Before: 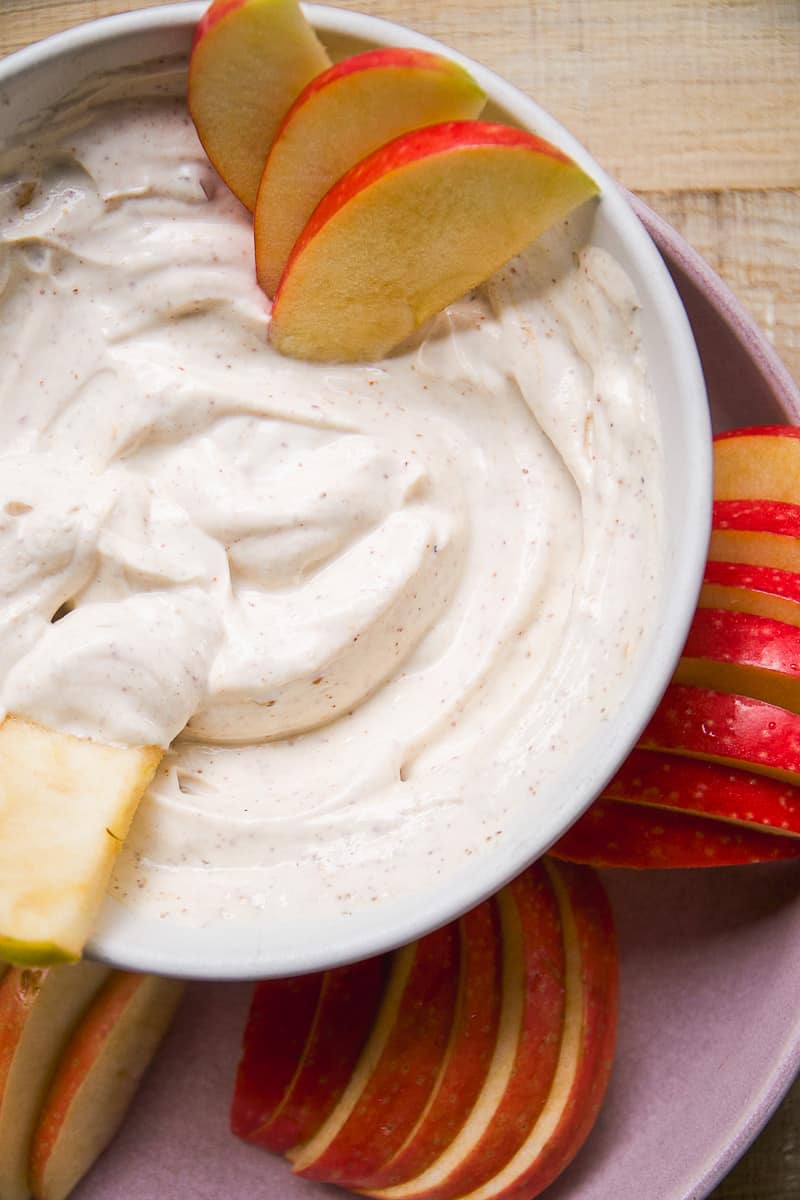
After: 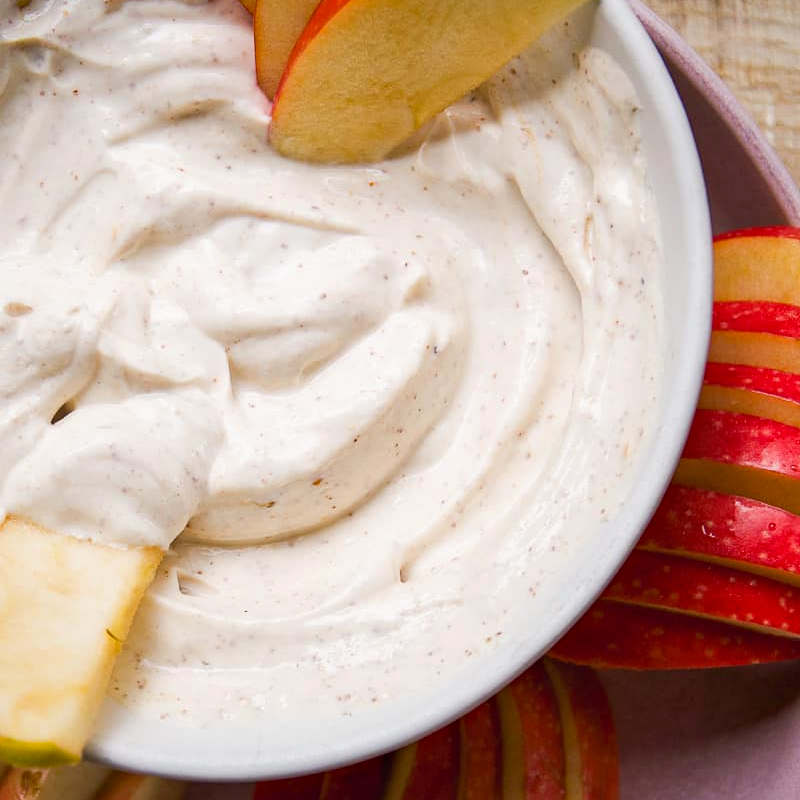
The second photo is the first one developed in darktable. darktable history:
crop: top 16.597%, bottom 16.728%
haze removal: adaptive false
